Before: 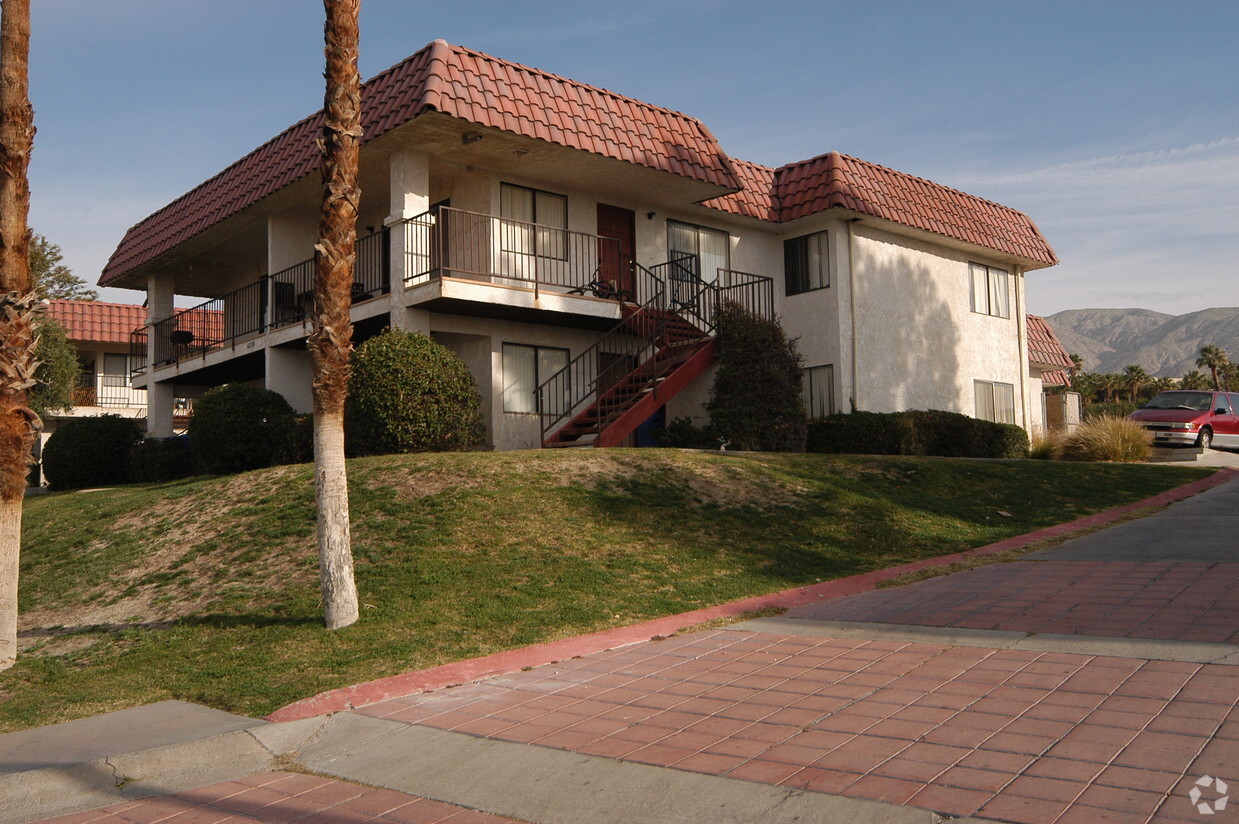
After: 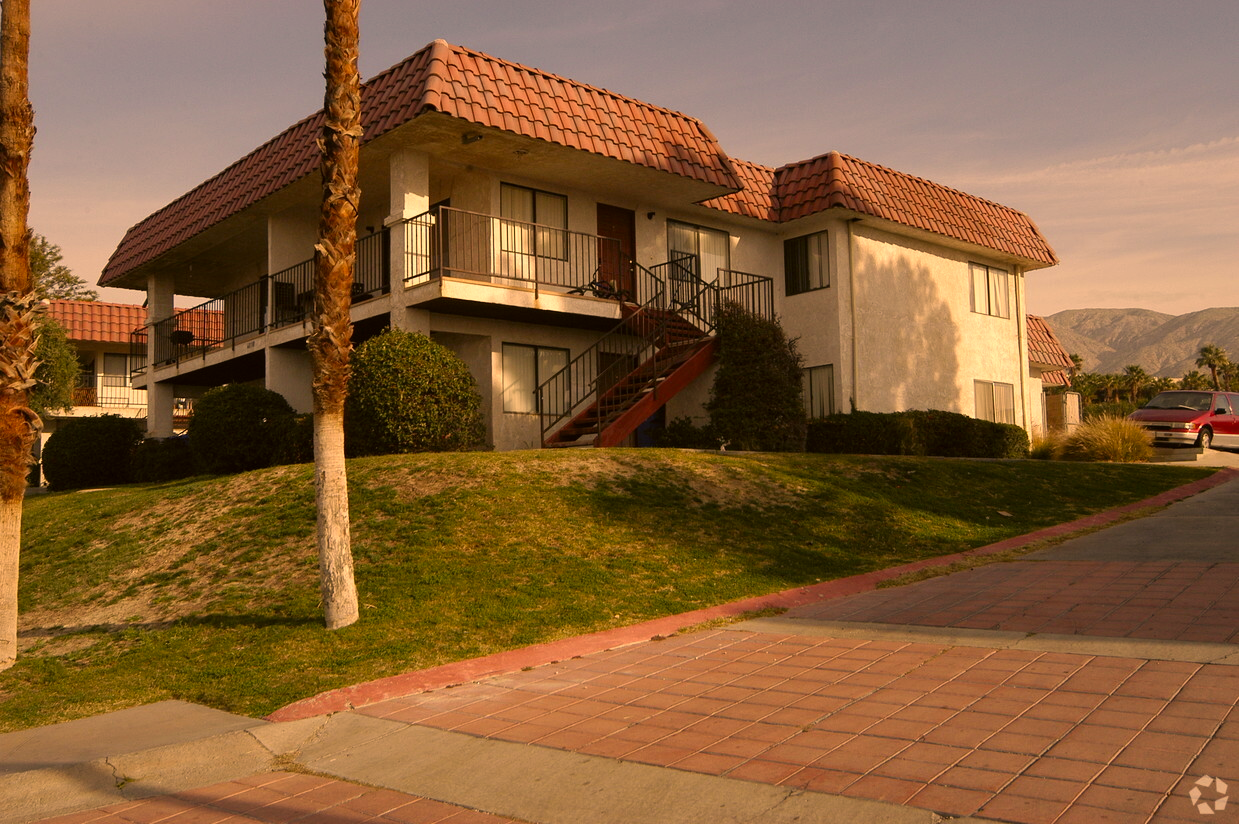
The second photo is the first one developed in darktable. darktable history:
color correction: highlights a* 18.22, highlights b* 34.71, shadows a* 1.16, shadows b* 5.8, saturation 1.02
